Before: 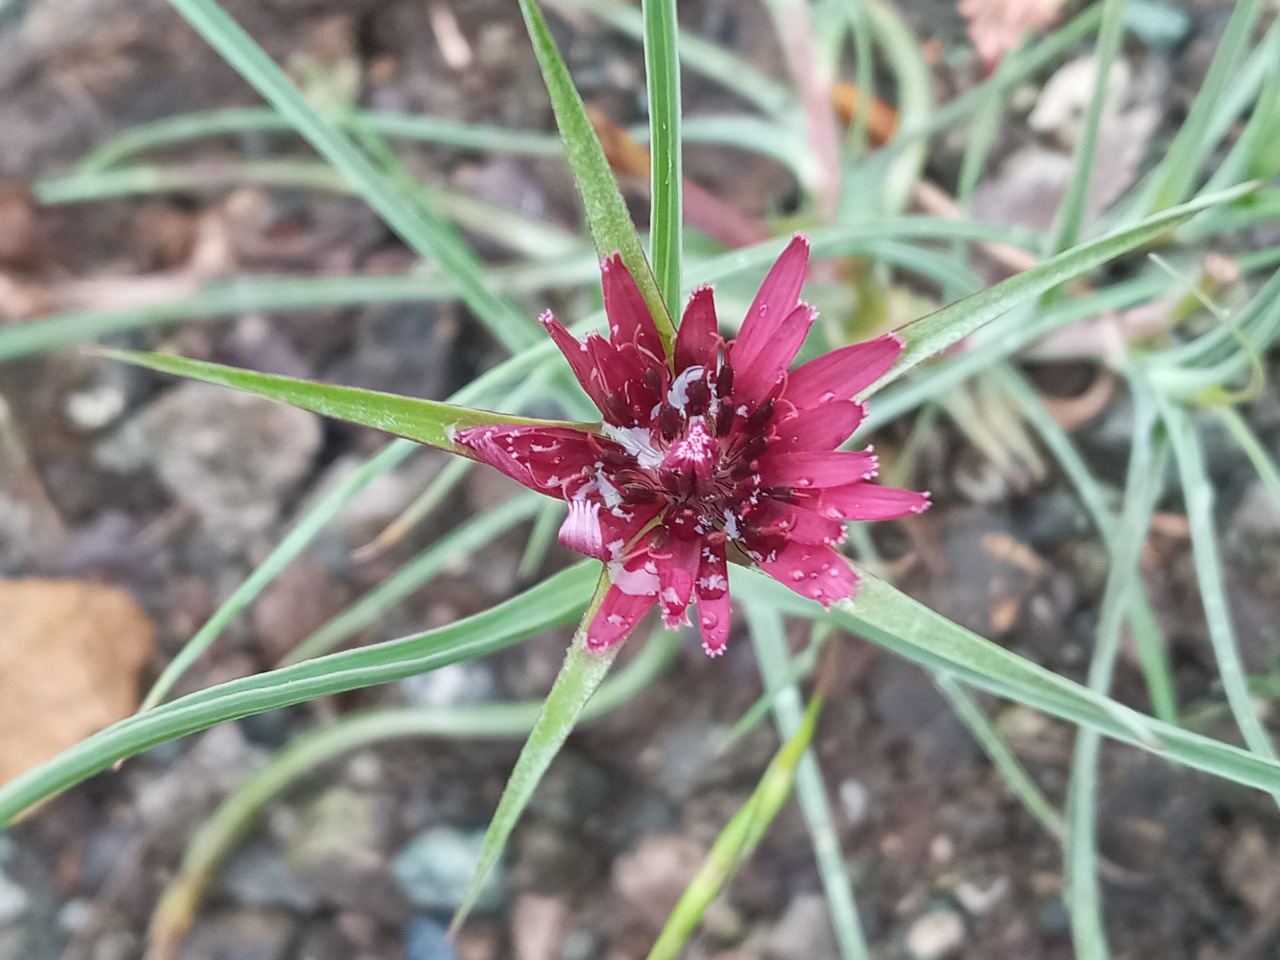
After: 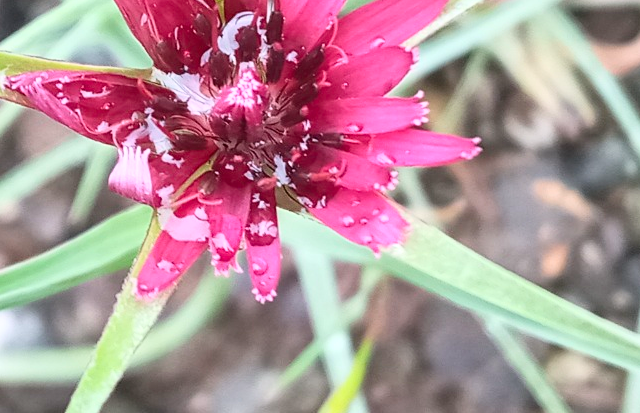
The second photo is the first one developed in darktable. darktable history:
crop: left 35.192%, top 36.91%, right 14.796%, bottom 20.052%
contrast brightness saturation: contrast 0.202, brightness 0.161, saturation 0.229
exposure: exposure 0.202 EV, compensate exposure bias true, compensate highlight preservation false
color correction: highlights a* 2.98, highlights b* -1.52, shadows a* -0.077, shadows b* 2.02, saturation 0.982
